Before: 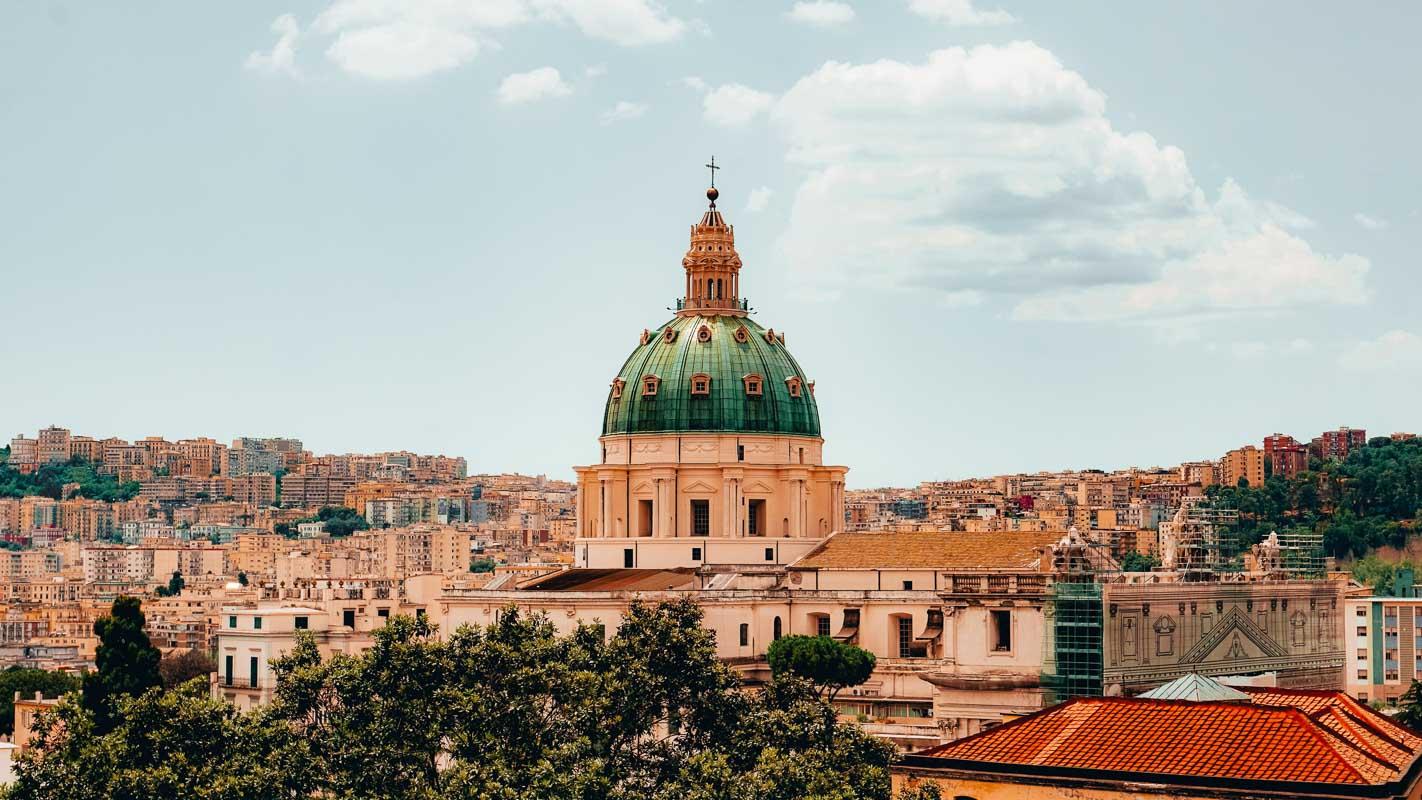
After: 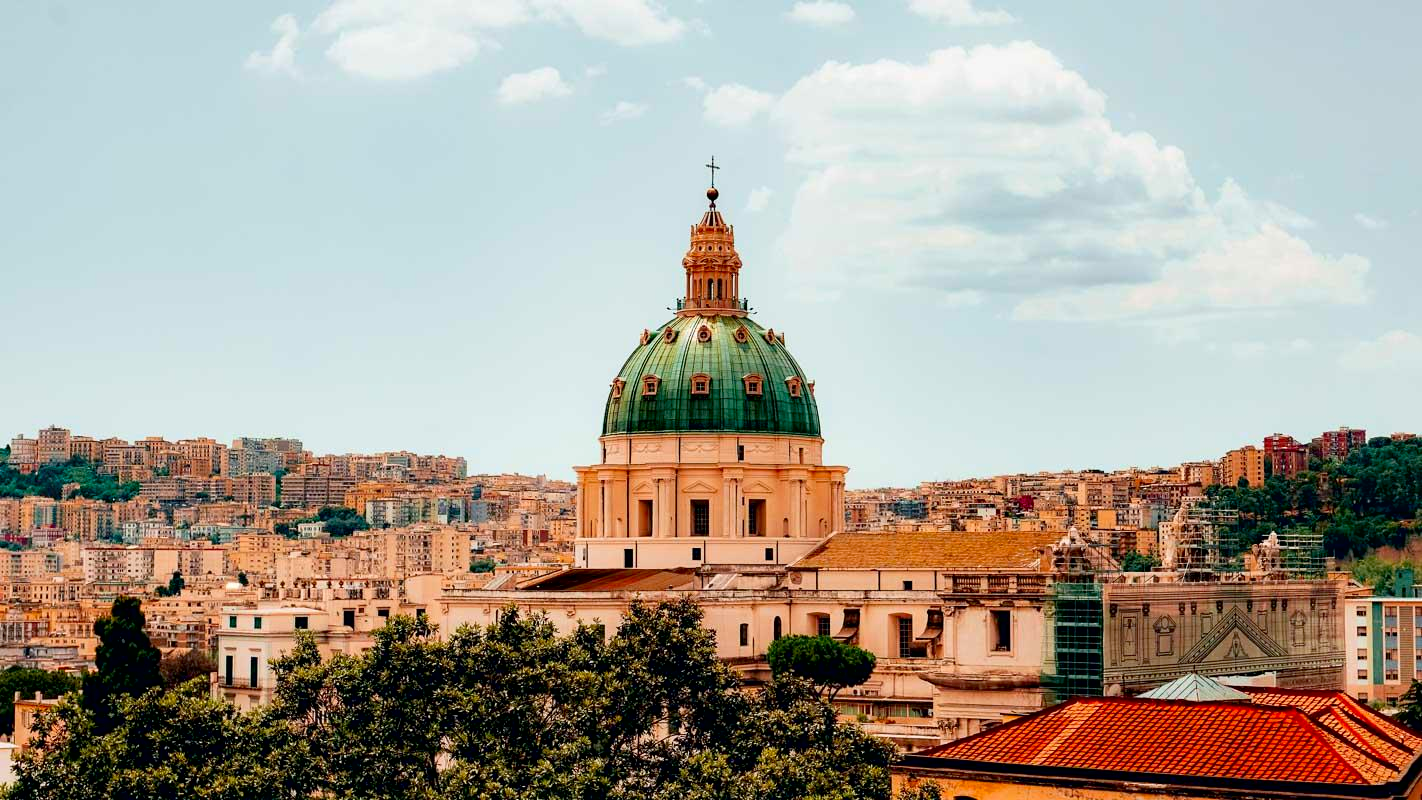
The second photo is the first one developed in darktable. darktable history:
contrast brightness saturation: contrast 0.082, saturation 0.199
exposure: black level correction 0.009, exposure 0.015 EV, compensate highlight preservation false
